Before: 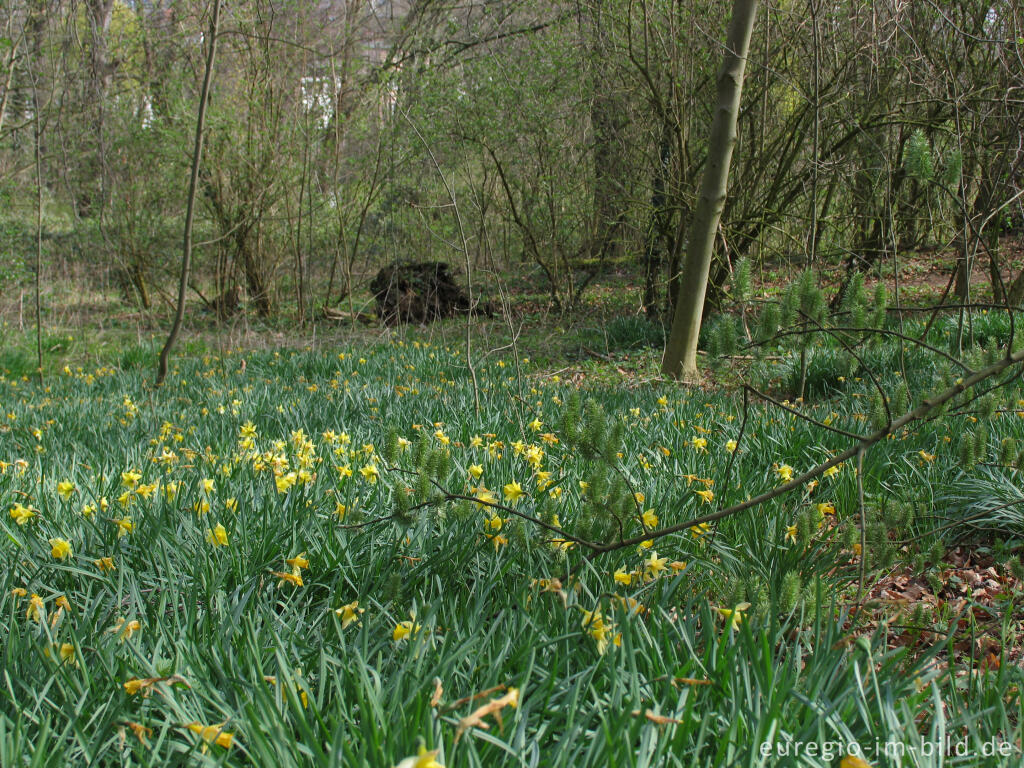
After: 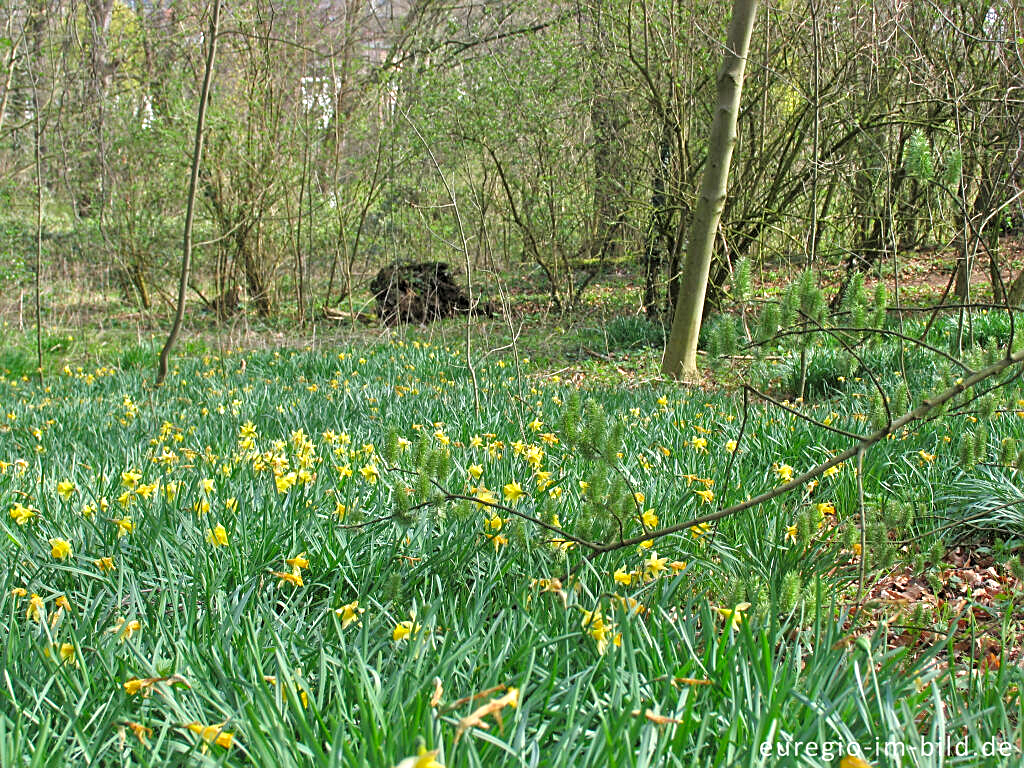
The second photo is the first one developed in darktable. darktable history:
tone curve: curves: ch0 [(0, 0) (0.003, 0.002) (0.011, 0.009) (0.025, 0.02) (0.044, 0.036) (0.069, 0.057) (0.1, 0.081) (0.136, 0.115) (0.177, 0.153) (0.224, 0.202) (0.277, 0.264) (0.335, 0.333) (0.399, 0.409) (0.468, 0.491) (0.543, 0.58) (0.623, 0.675) (0.709, 0.777) (0.801, 0.88) (0.898, 0.98) (1, 1)], preserve colors none
sharpen: on, module defaults
tone equalizer: -7 EV 0.161 EV, -6 EV 0.58 EV, -5 EV 1.19 EV, -4 EV 1.3 EV, -3 EV 1.14 EV, -2 EV 0.6 EV, -1 EV 0.162 EV
